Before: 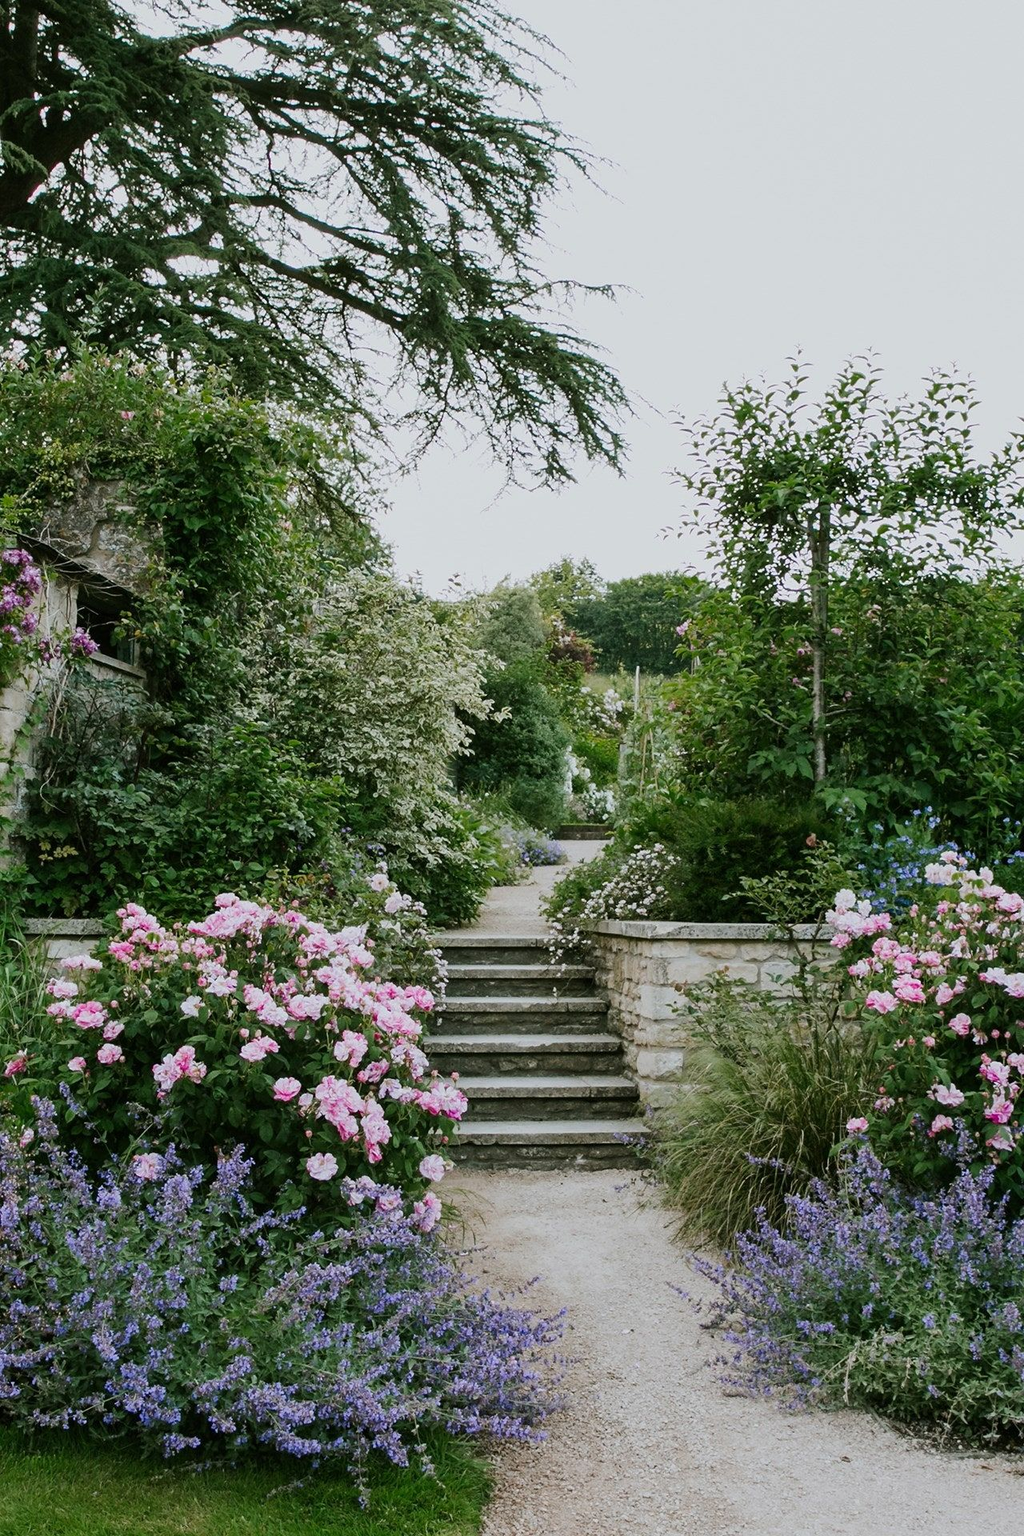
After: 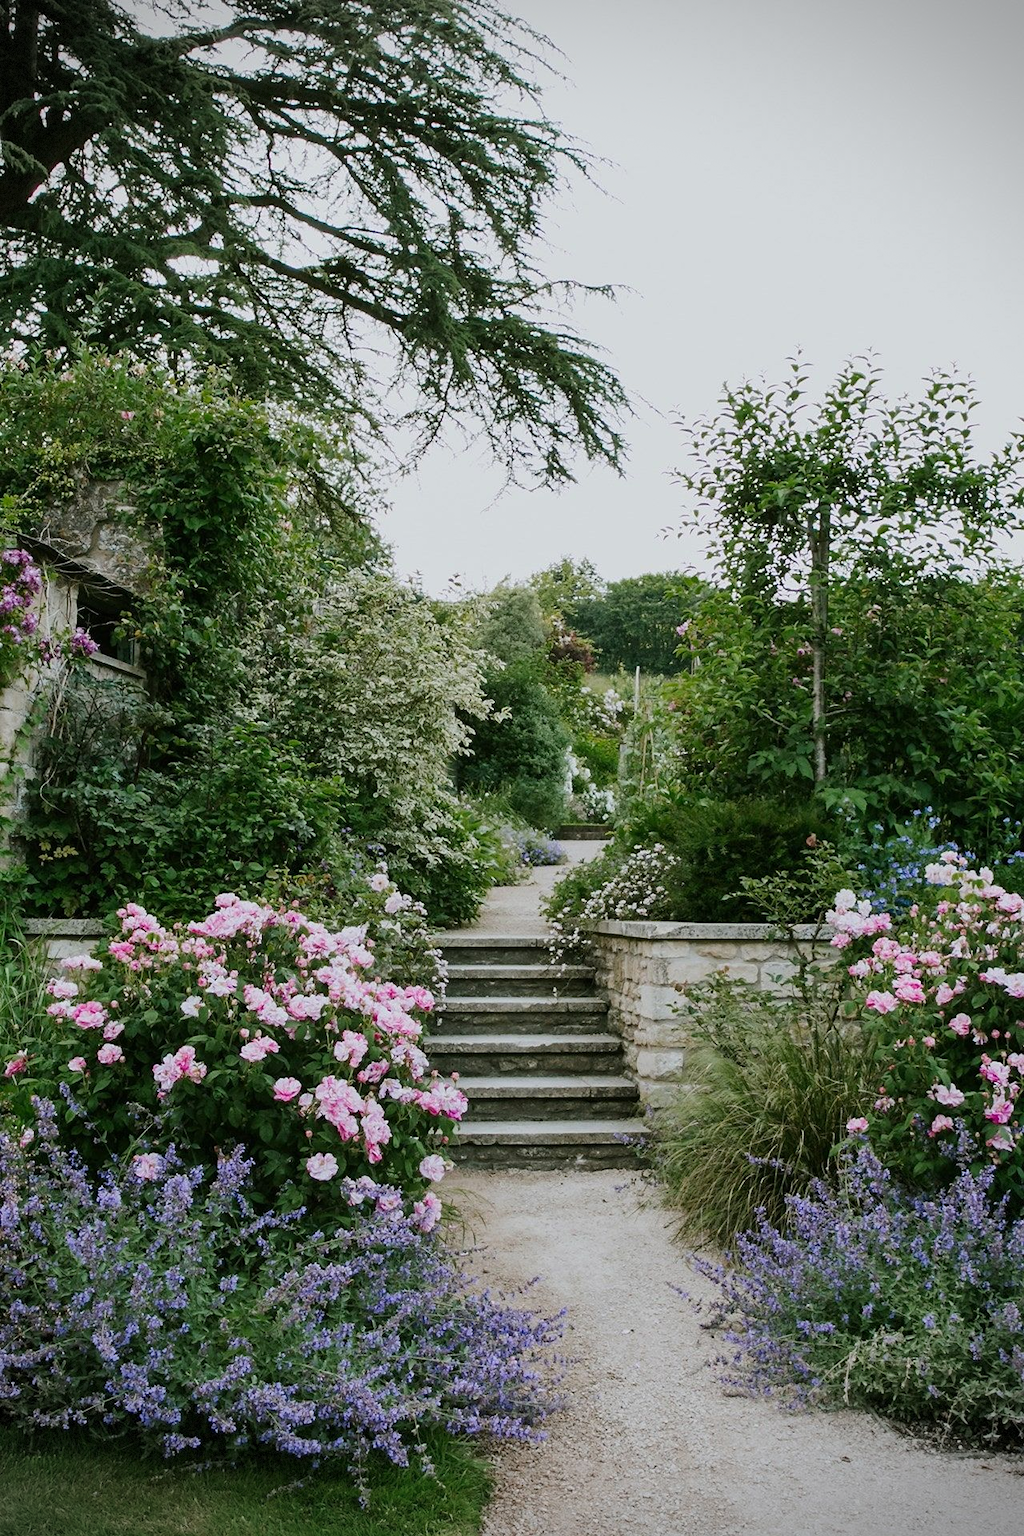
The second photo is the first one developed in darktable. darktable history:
vignetting: fall-off start 79.91%, dithering 8-bit output
